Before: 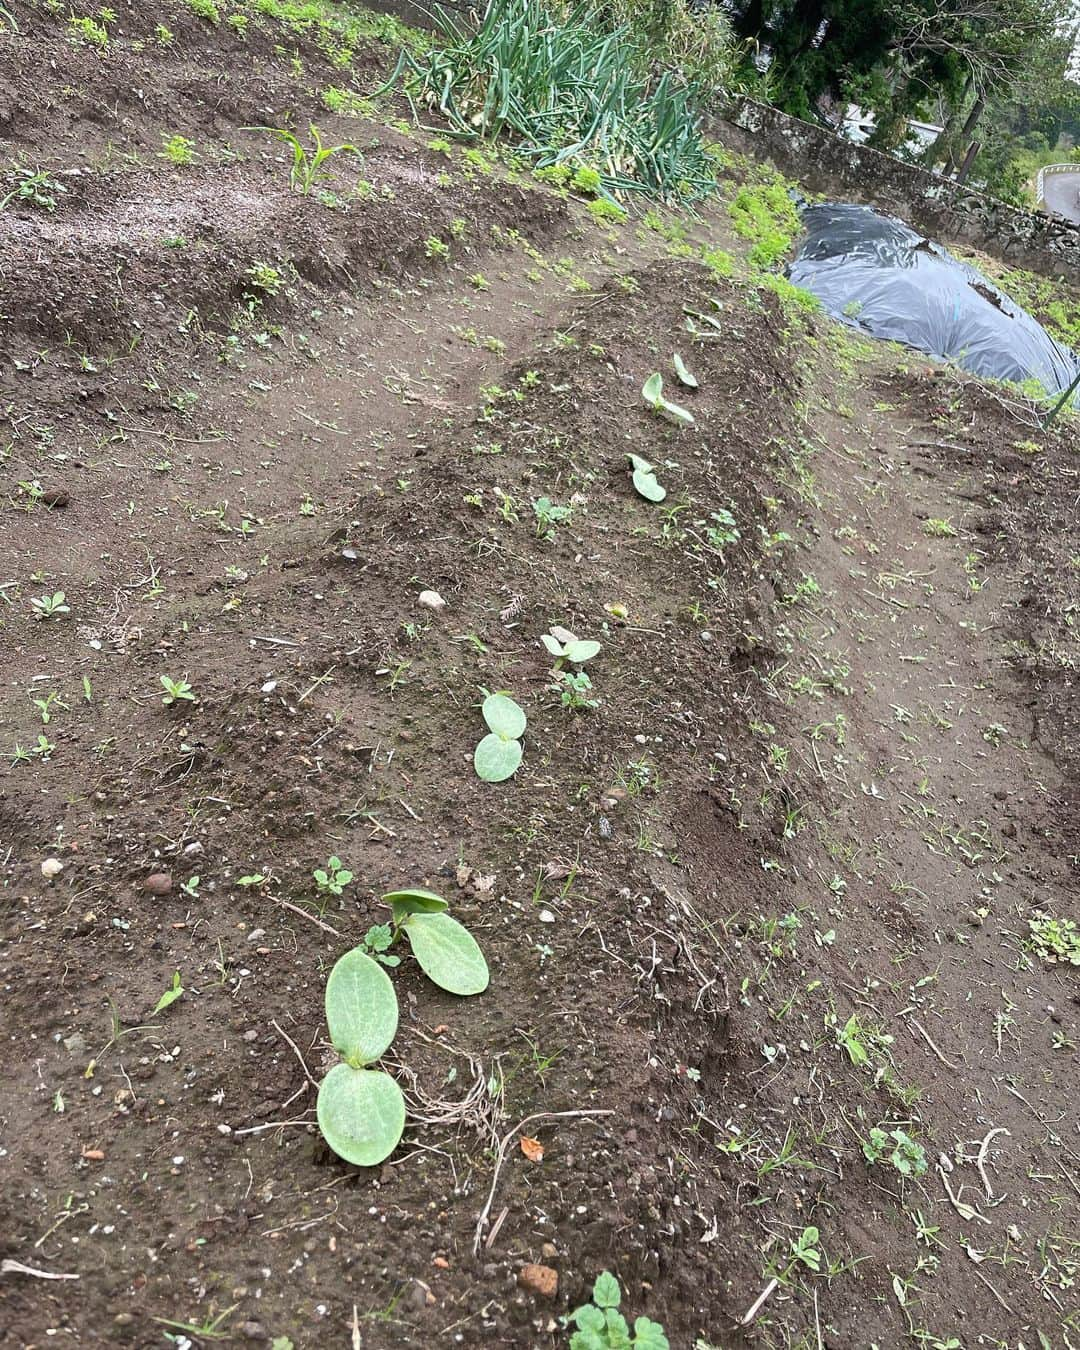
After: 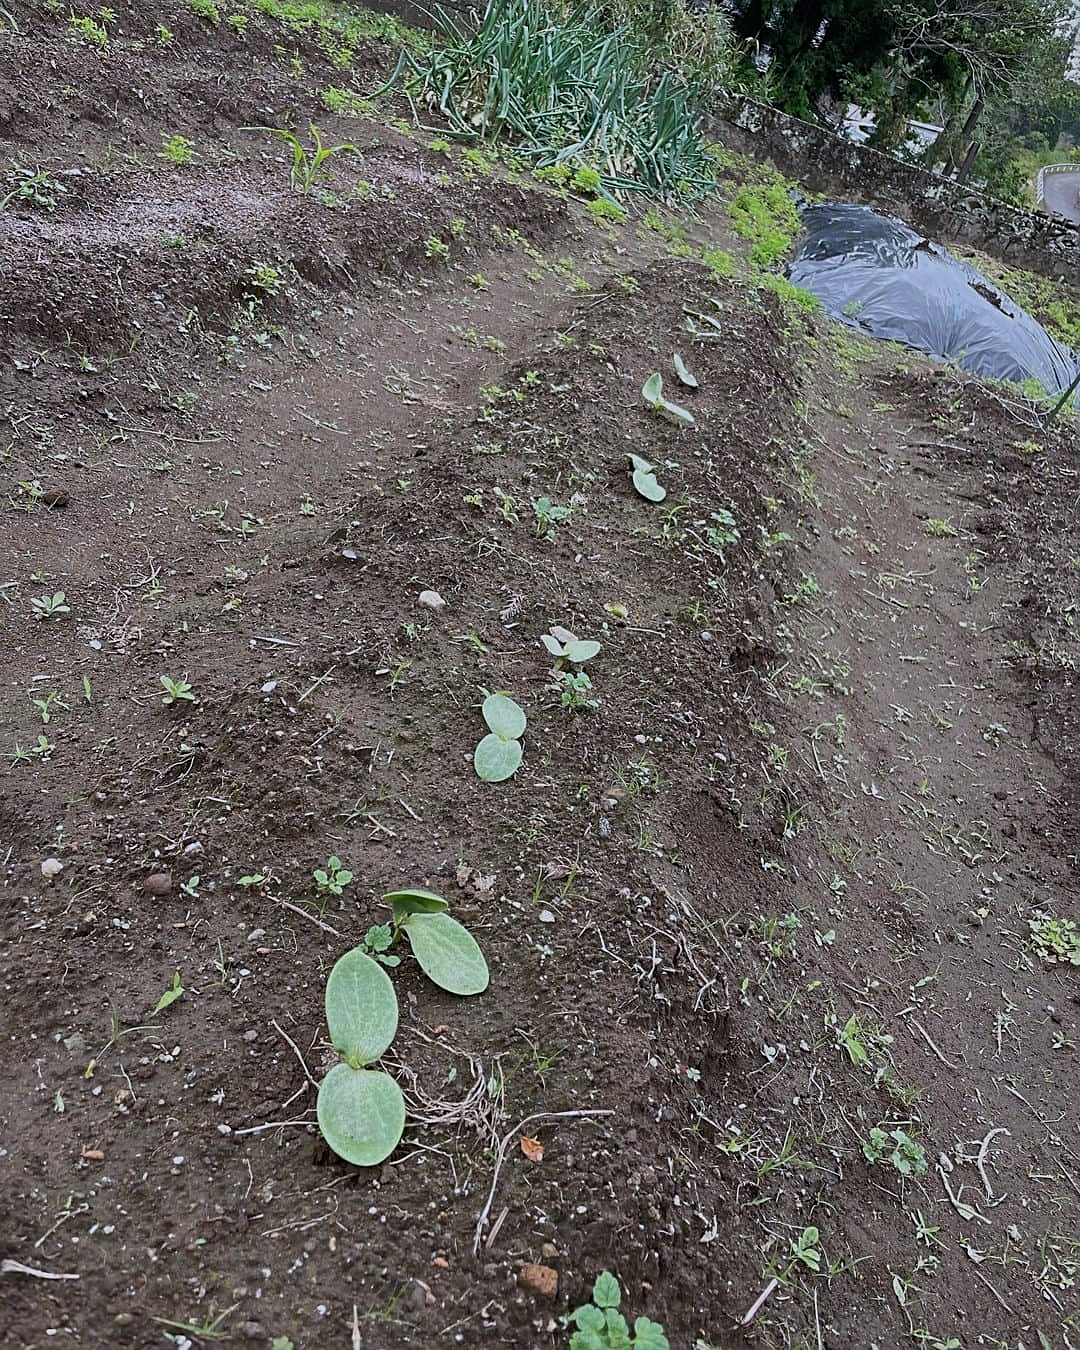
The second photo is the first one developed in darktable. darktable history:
exposure: black level correction 0, exposure -0.705 EV, compensate exposure bias true, compensate highlight preservation false
sharpen: on, module defaults
color calibration: illuminant as shot in camera, x 0.358, y 0.373, temperature 4628.91 K
